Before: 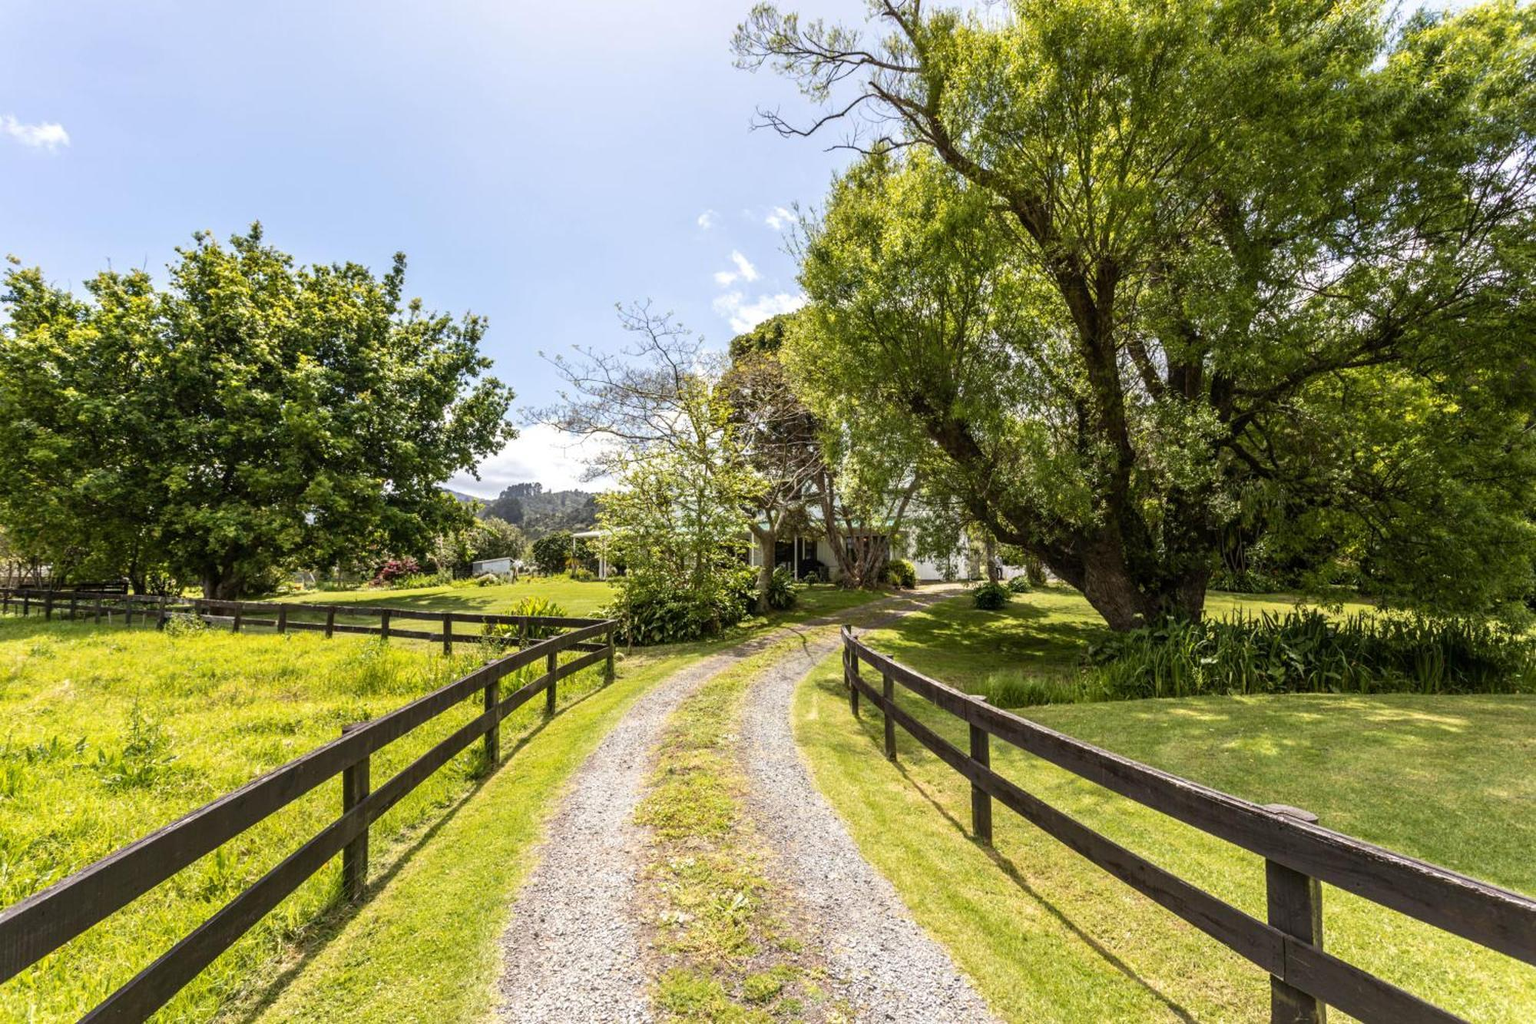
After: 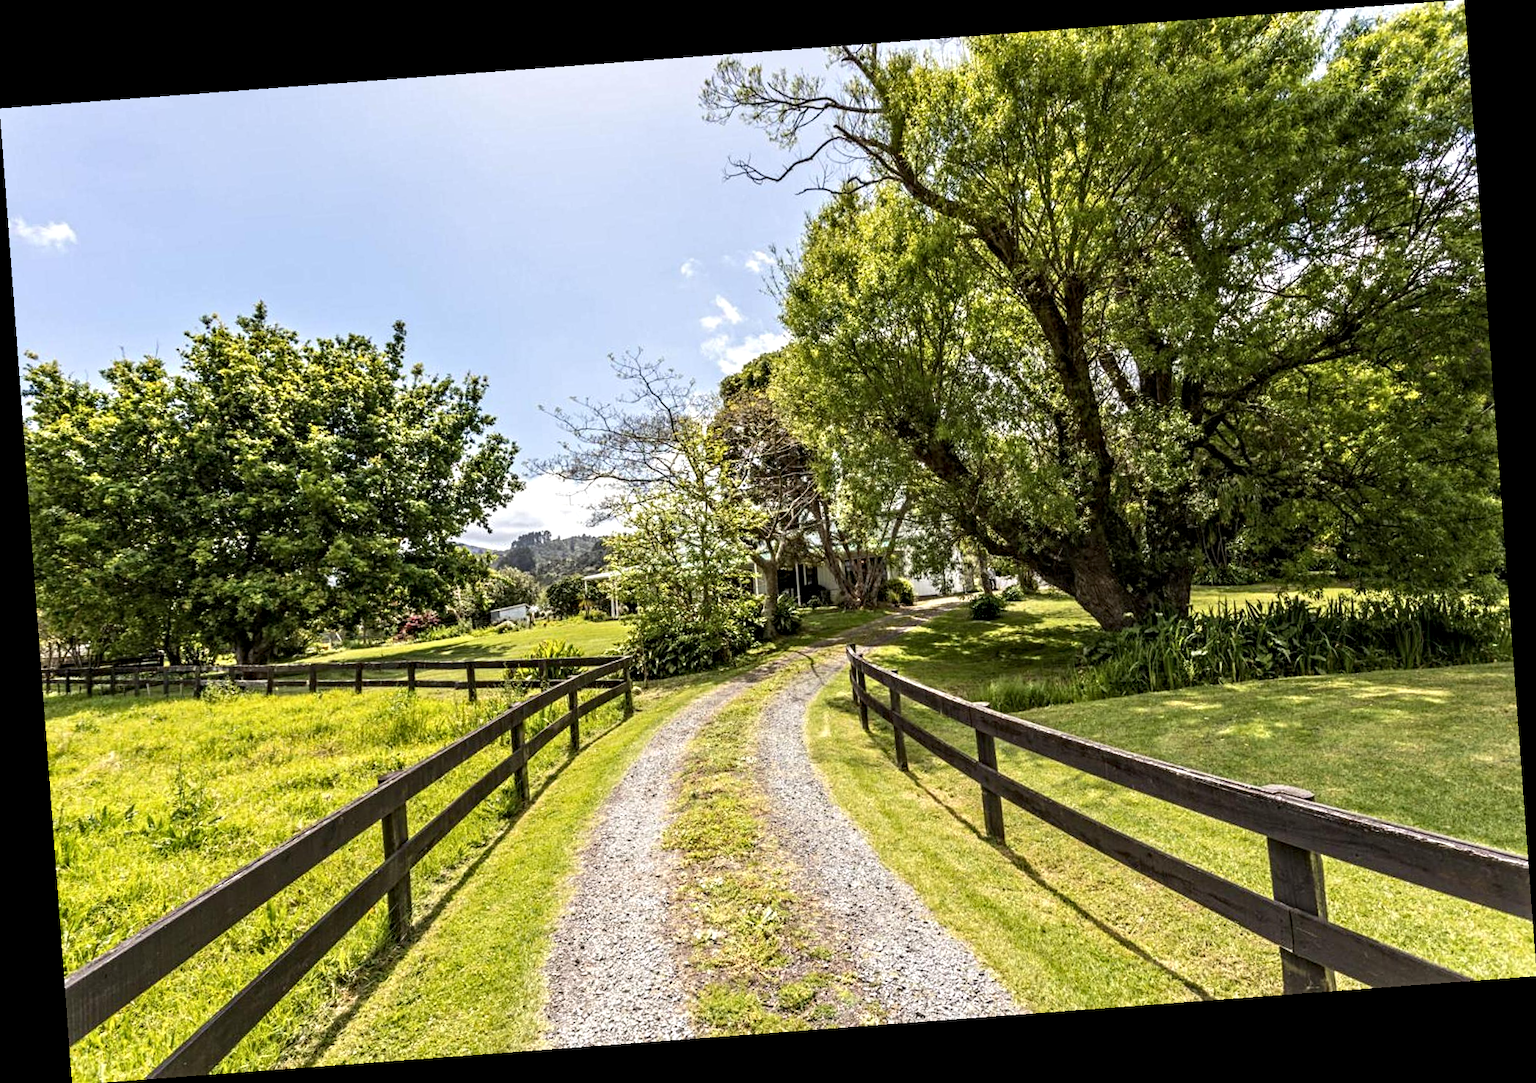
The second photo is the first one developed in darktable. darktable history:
rotate and perspective: rotation -4.25°, automatic cropping off
contrast equalizer: octaves 7, y [[0.502, 0.517, 0.543, 0.576, 0.611, 0.631], [0.5 ×6], [0.5 ×6], [0 ×6], [0 ×6]]
